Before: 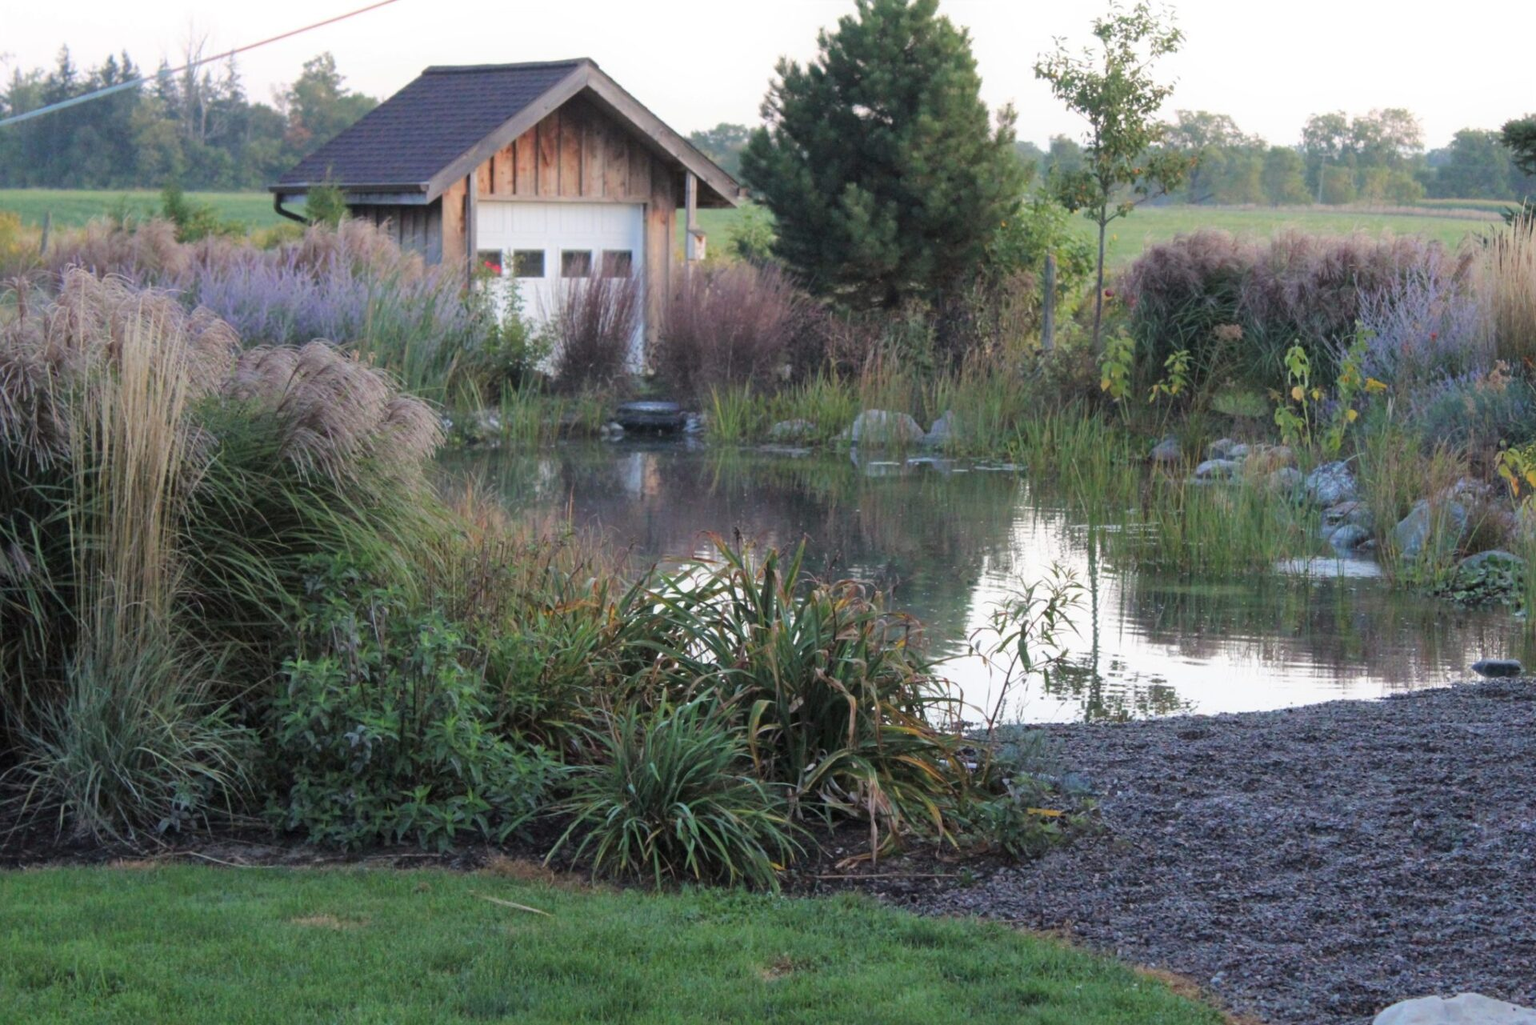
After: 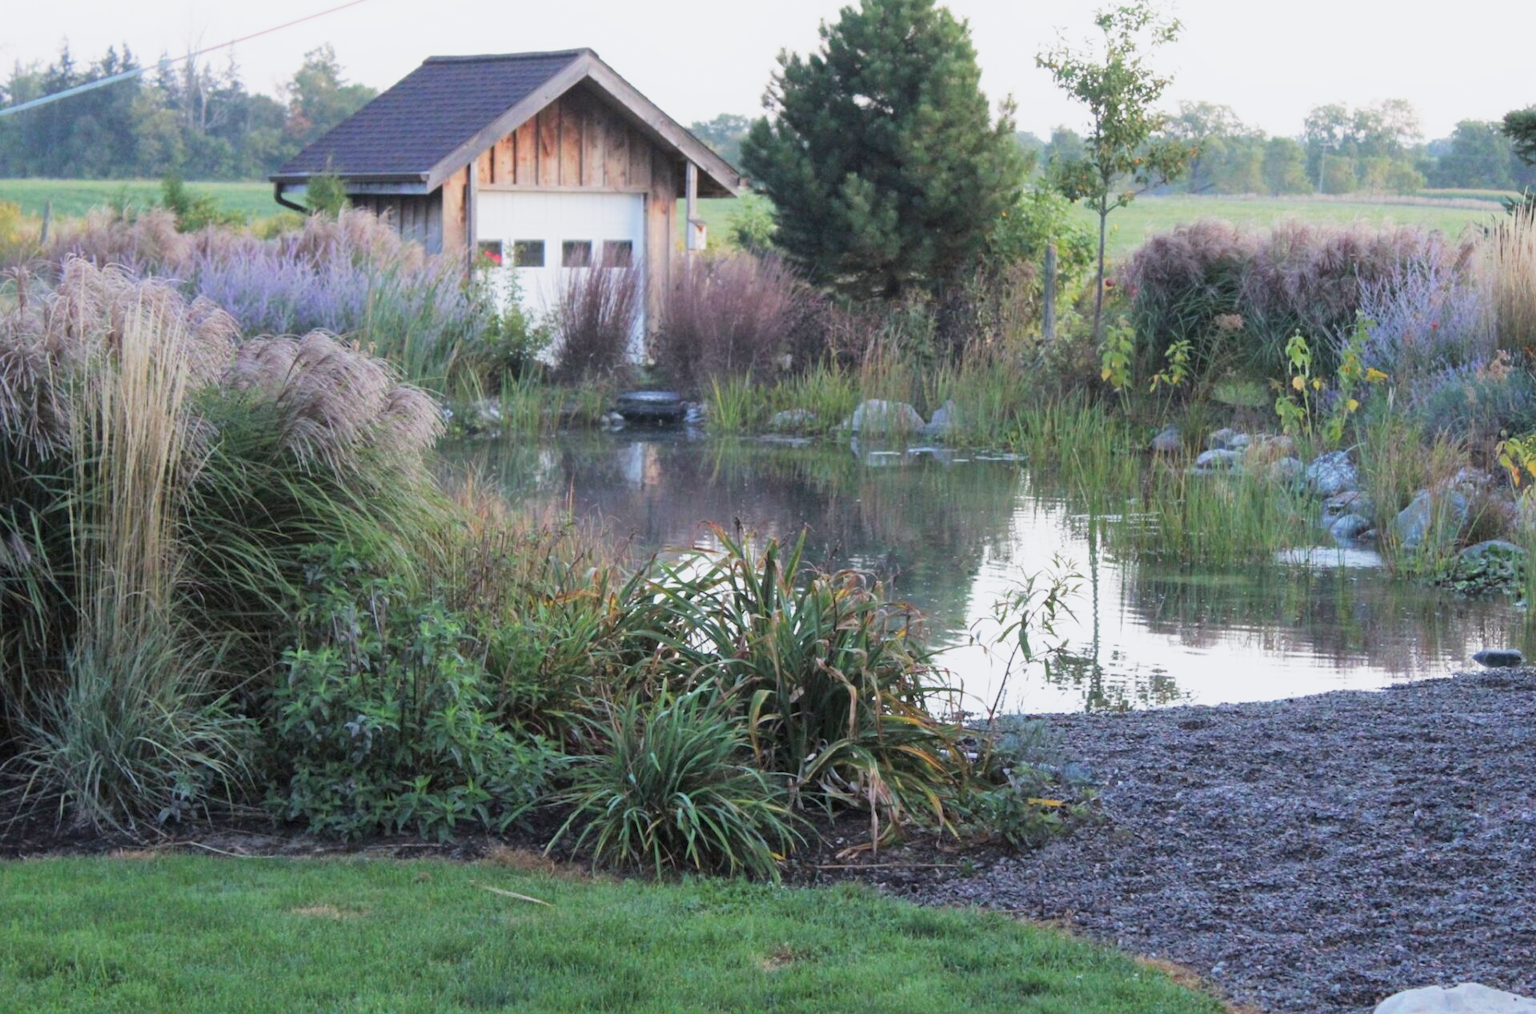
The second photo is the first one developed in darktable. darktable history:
crop: top 1.049%, right 0.001%
white balance: red 0.976, blue 1.04
base curve: curves: ch0 [(0, 0) (0.088, 0.125) (0.176, 0.251) (0.354, 0.501) (0.613, 0.749) (1, 0.877)], preserve colors none
